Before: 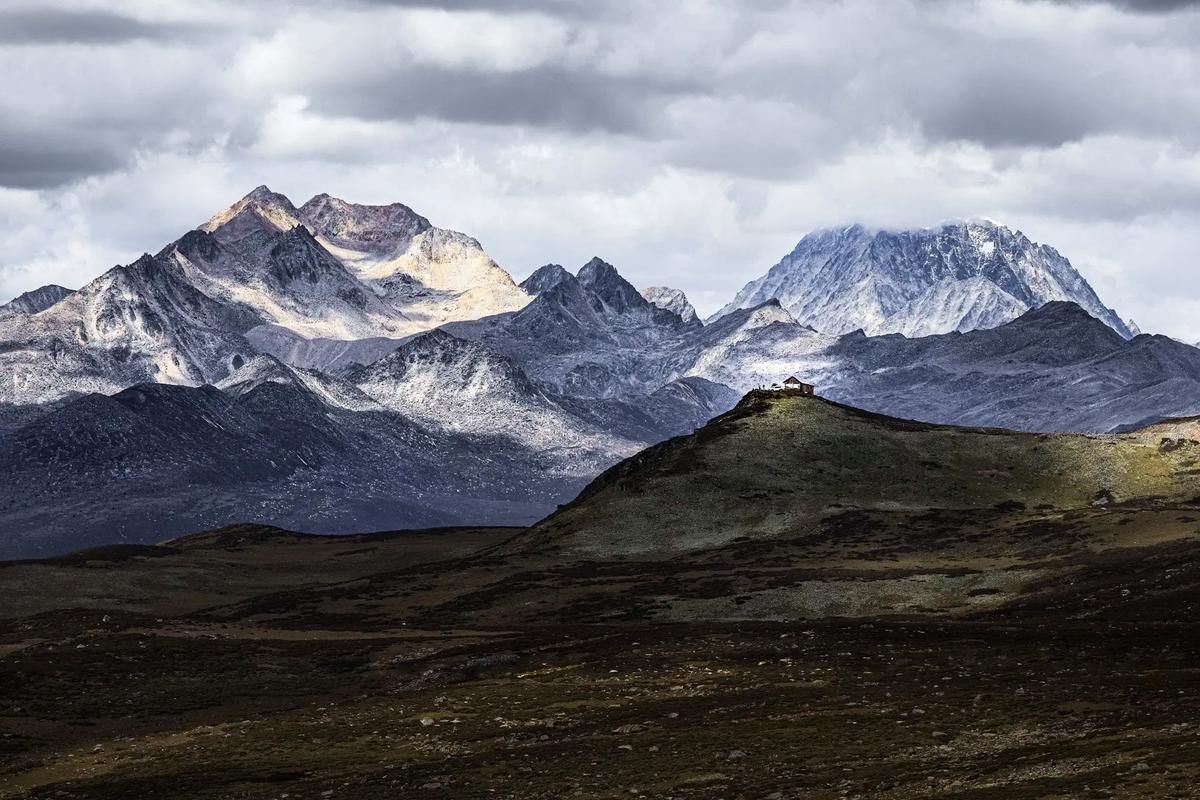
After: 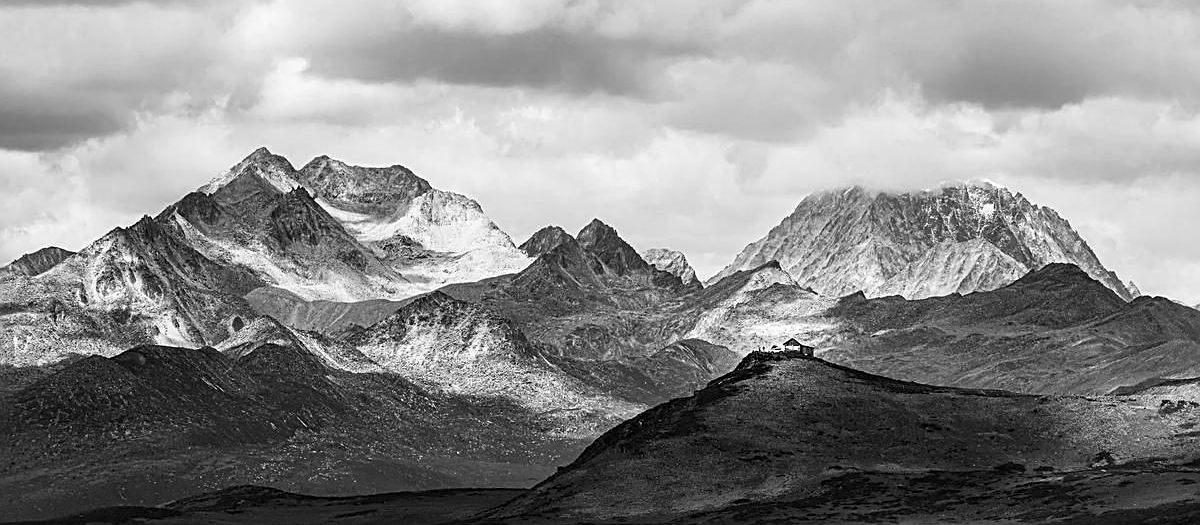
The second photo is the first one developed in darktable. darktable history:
sharpen: on, module defaults
crop and rotate: top 4.848%, bottom 29.503%
monochrome: on, module defaults
